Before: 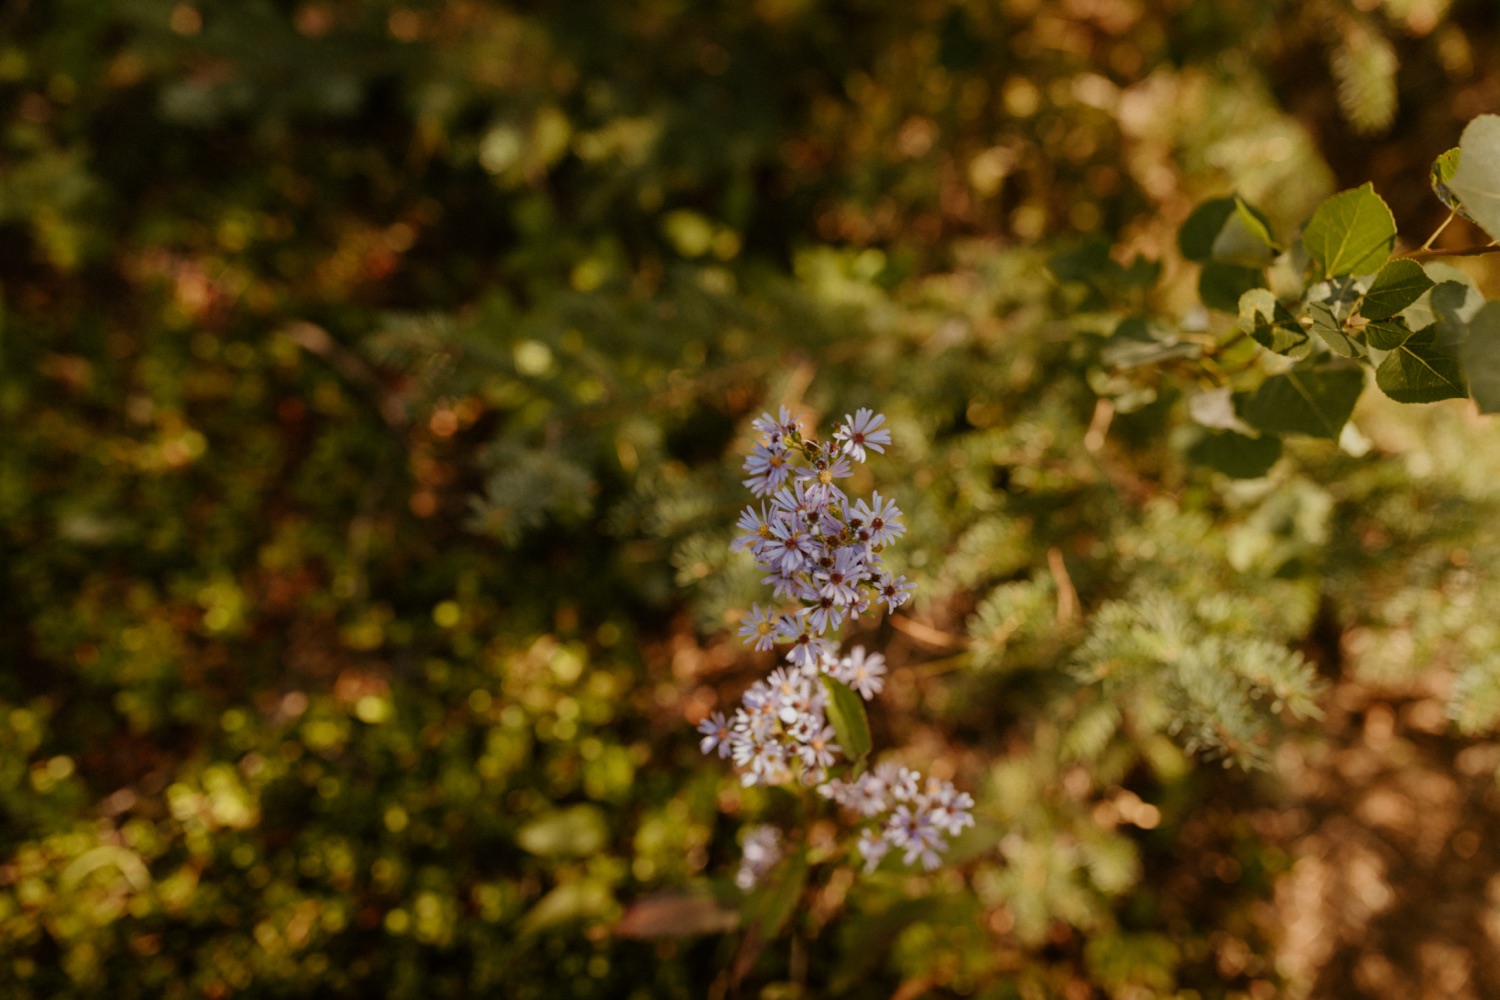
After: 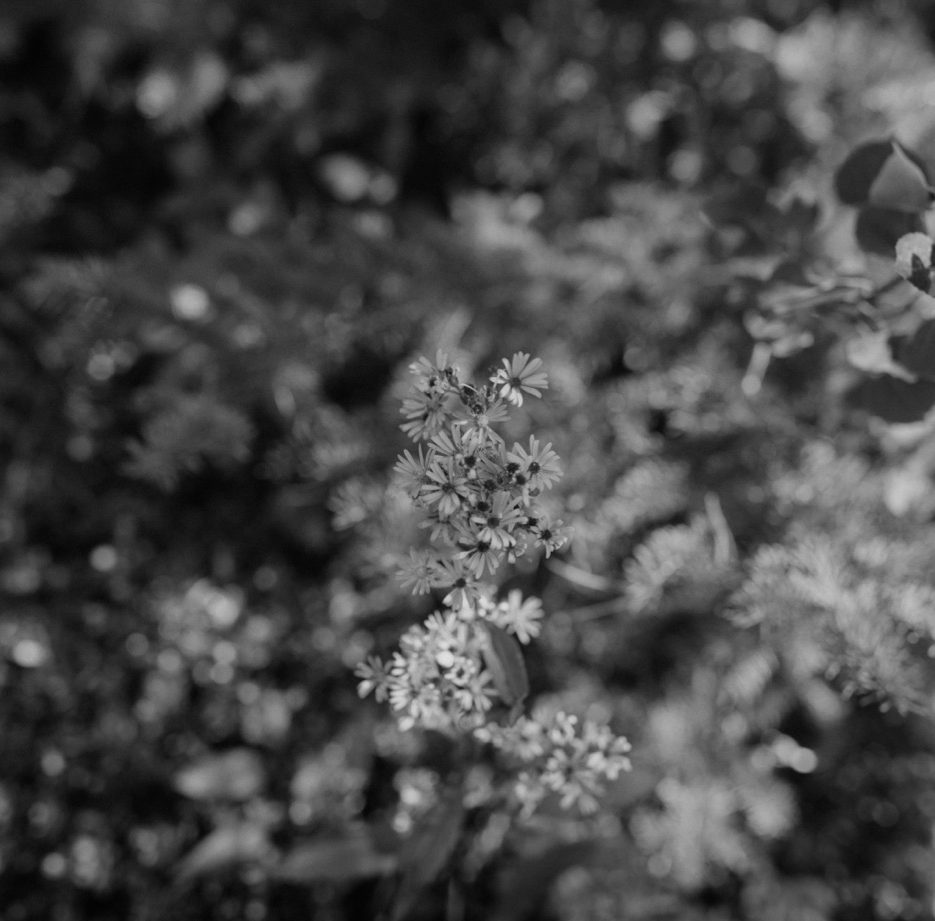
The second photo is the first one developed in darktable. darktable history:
crop and rotate: left 22.918%, top 5.629%, right 14.711%, bottom 2.247%
contrast brightness saturation: saturation -1
